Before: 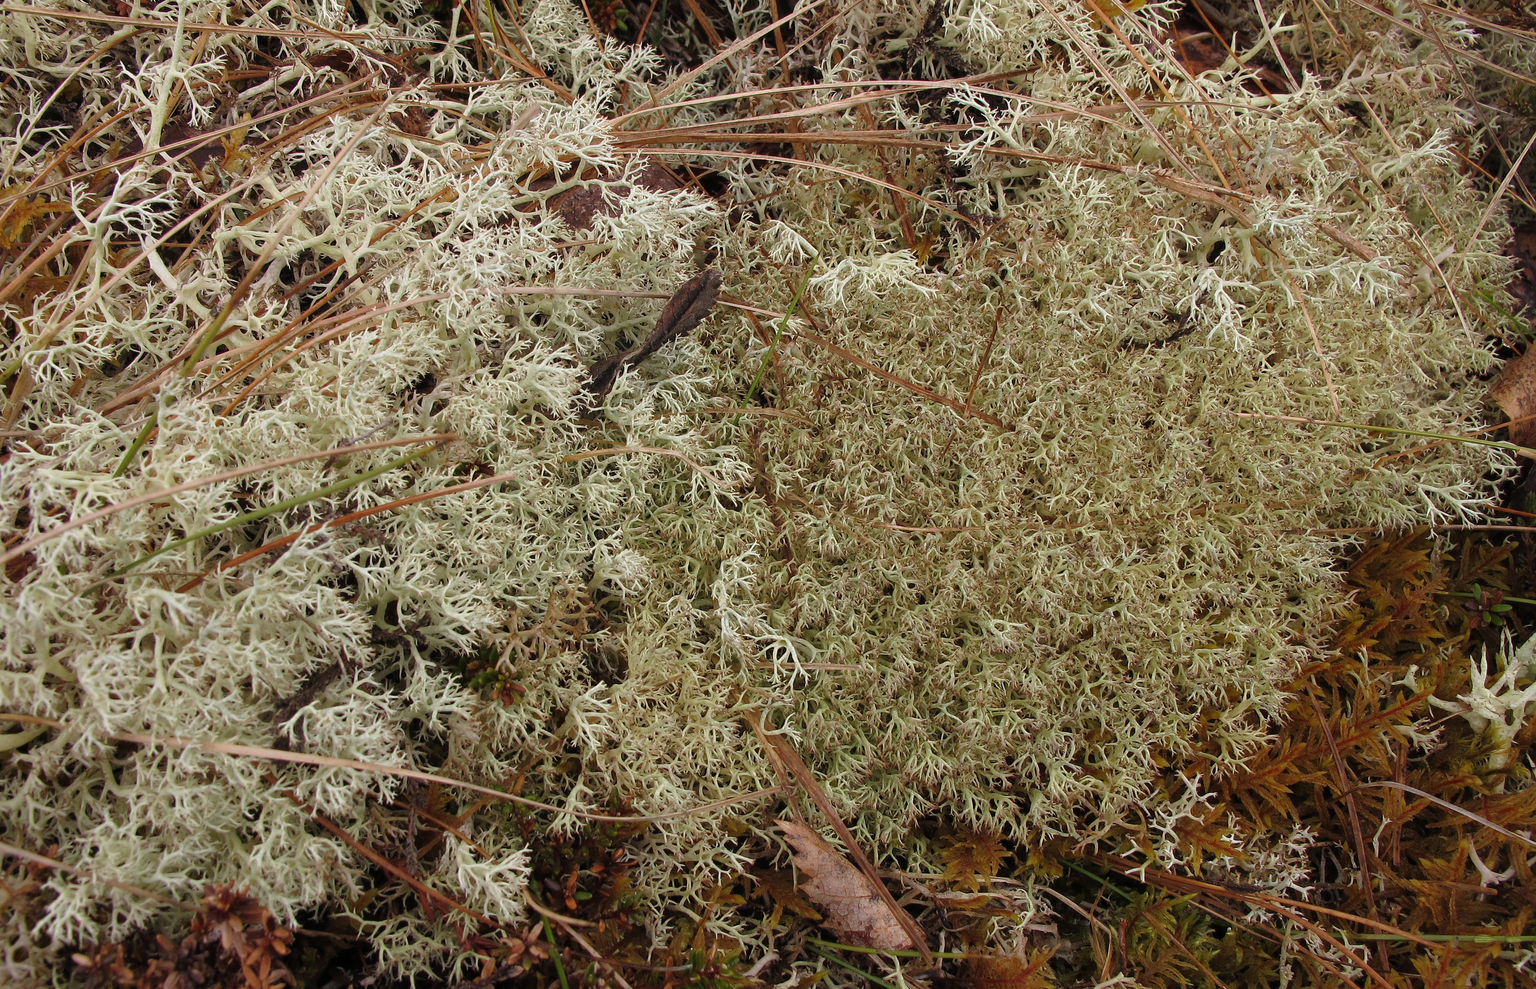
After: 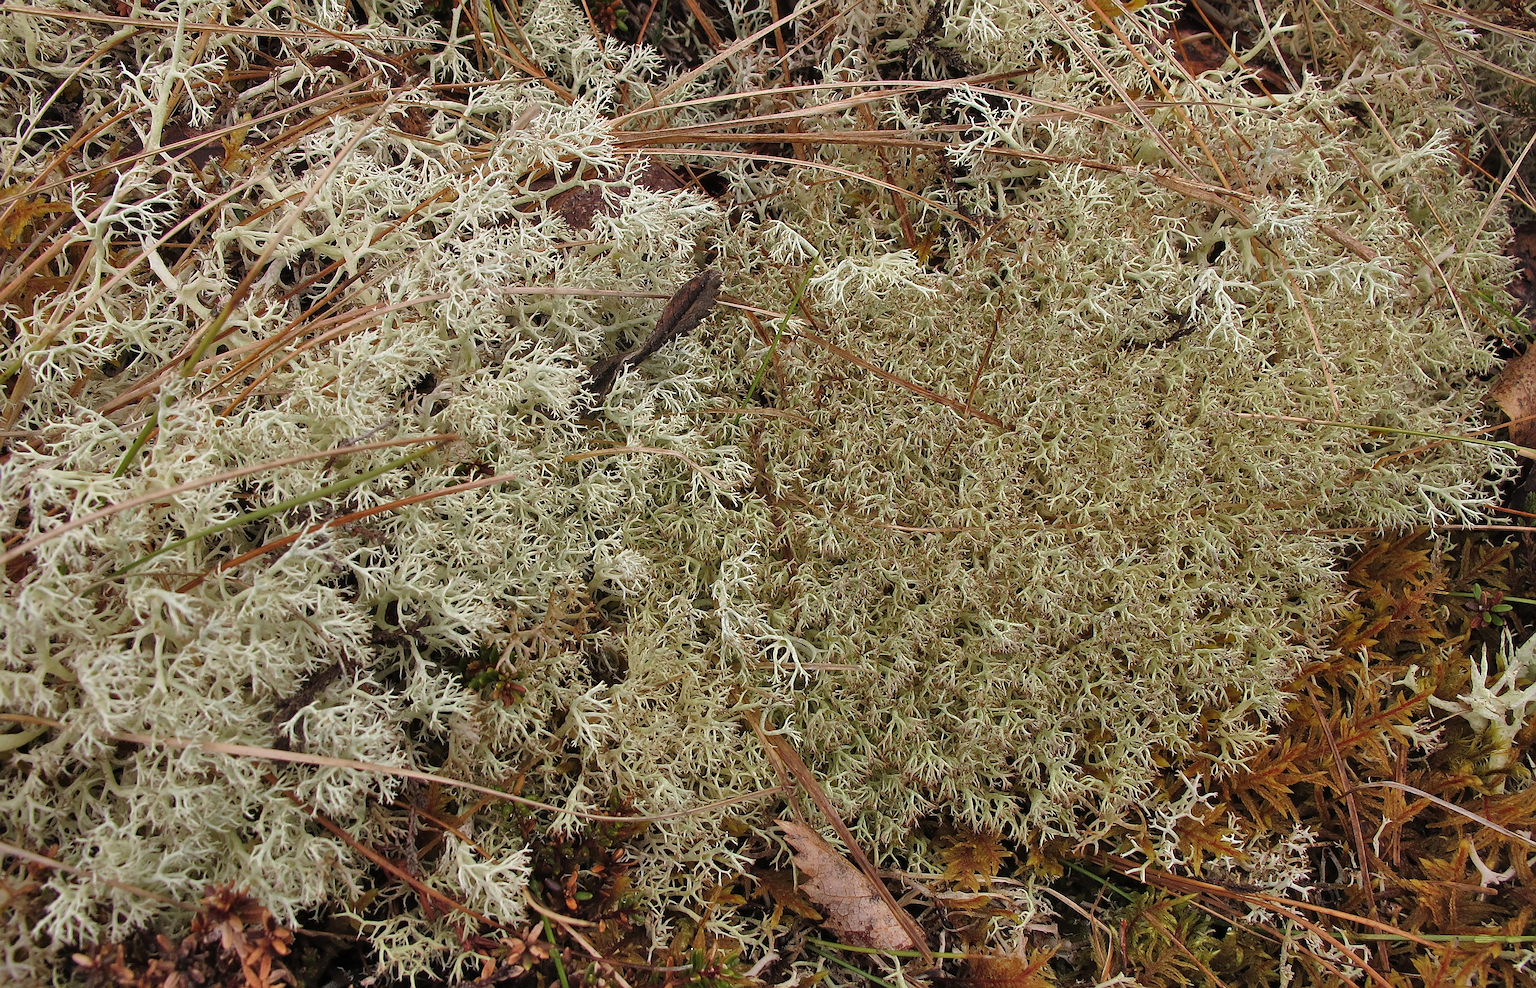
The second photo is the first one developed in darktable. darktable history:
contrast equalizer: octaves 7, y [[0.5 ×6], [0.5 ×6], [0.5, 0.5, 0.501, 0.545, 0.707, 0.863], [0 ×6], [0 ×6]]
sharpen: on, module defaults
shadows and highlights: shadows 53.27, soften with gaussian
